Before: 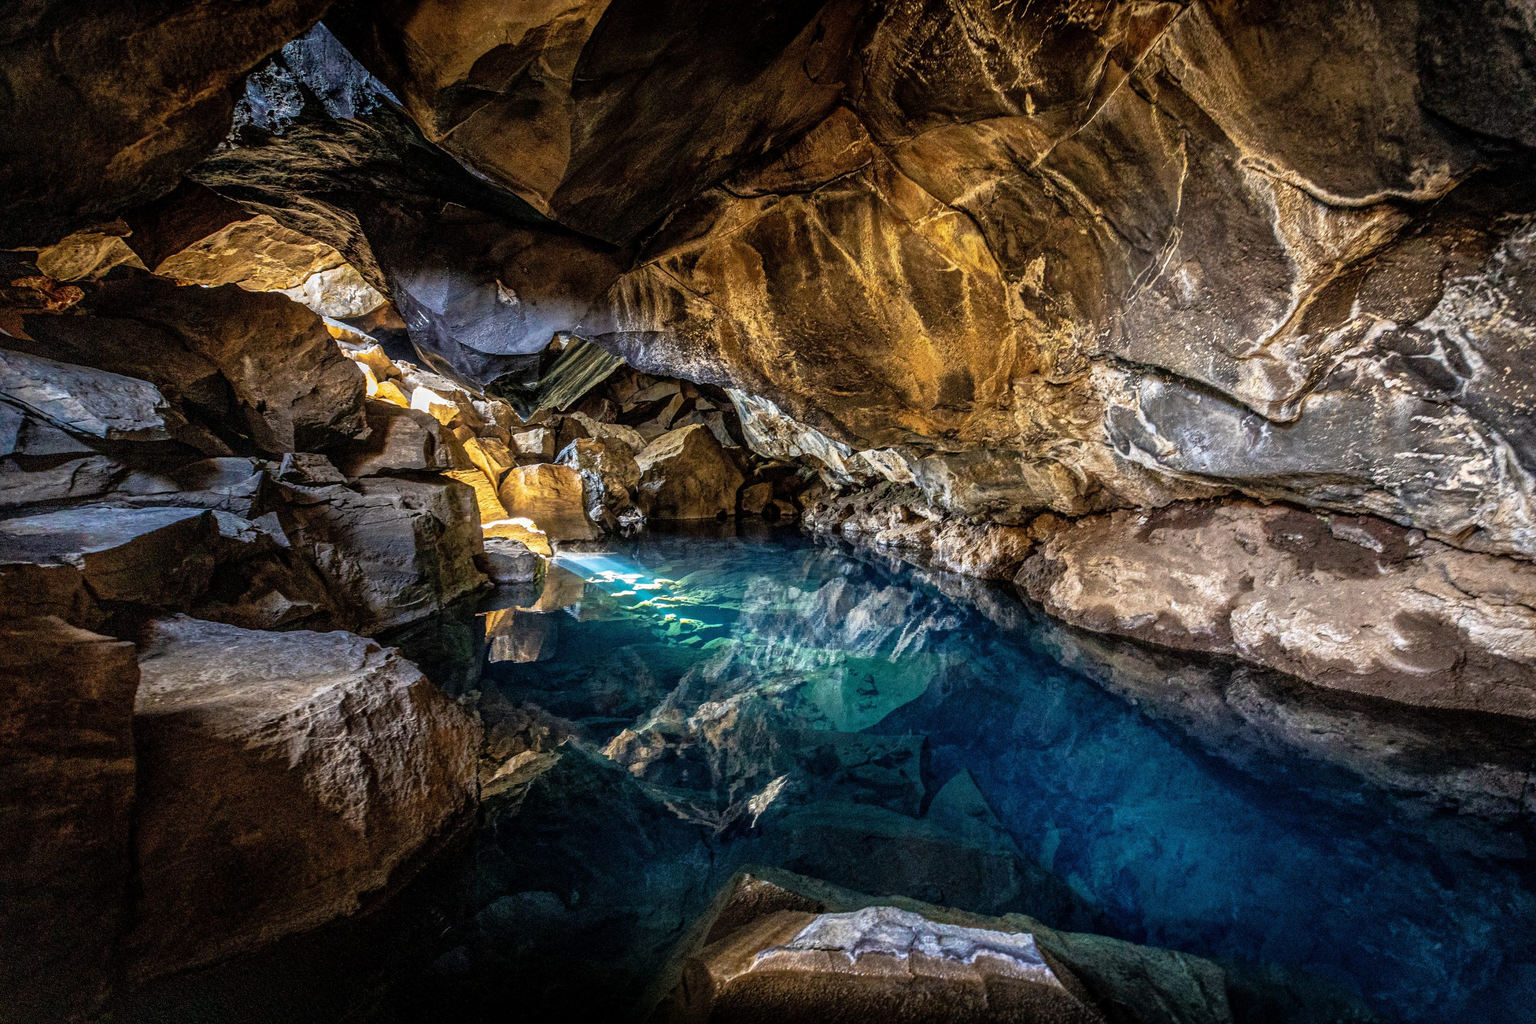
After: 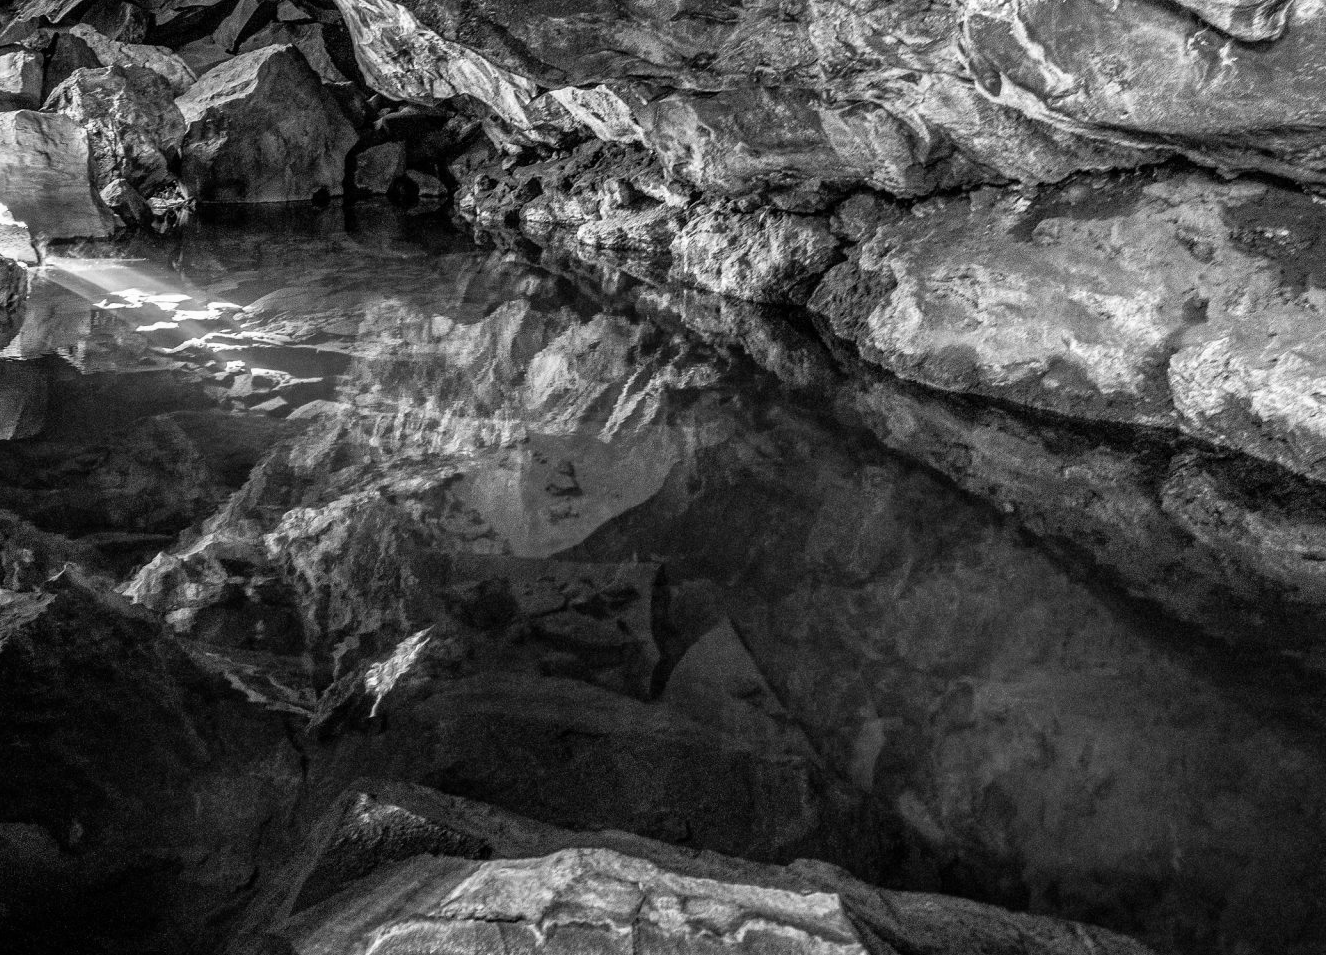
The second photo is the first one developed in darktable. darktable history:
monochrome: on, module defaults
crop: left 34.479%, top 38.822%, right 13.718%, bottom 5.172%
